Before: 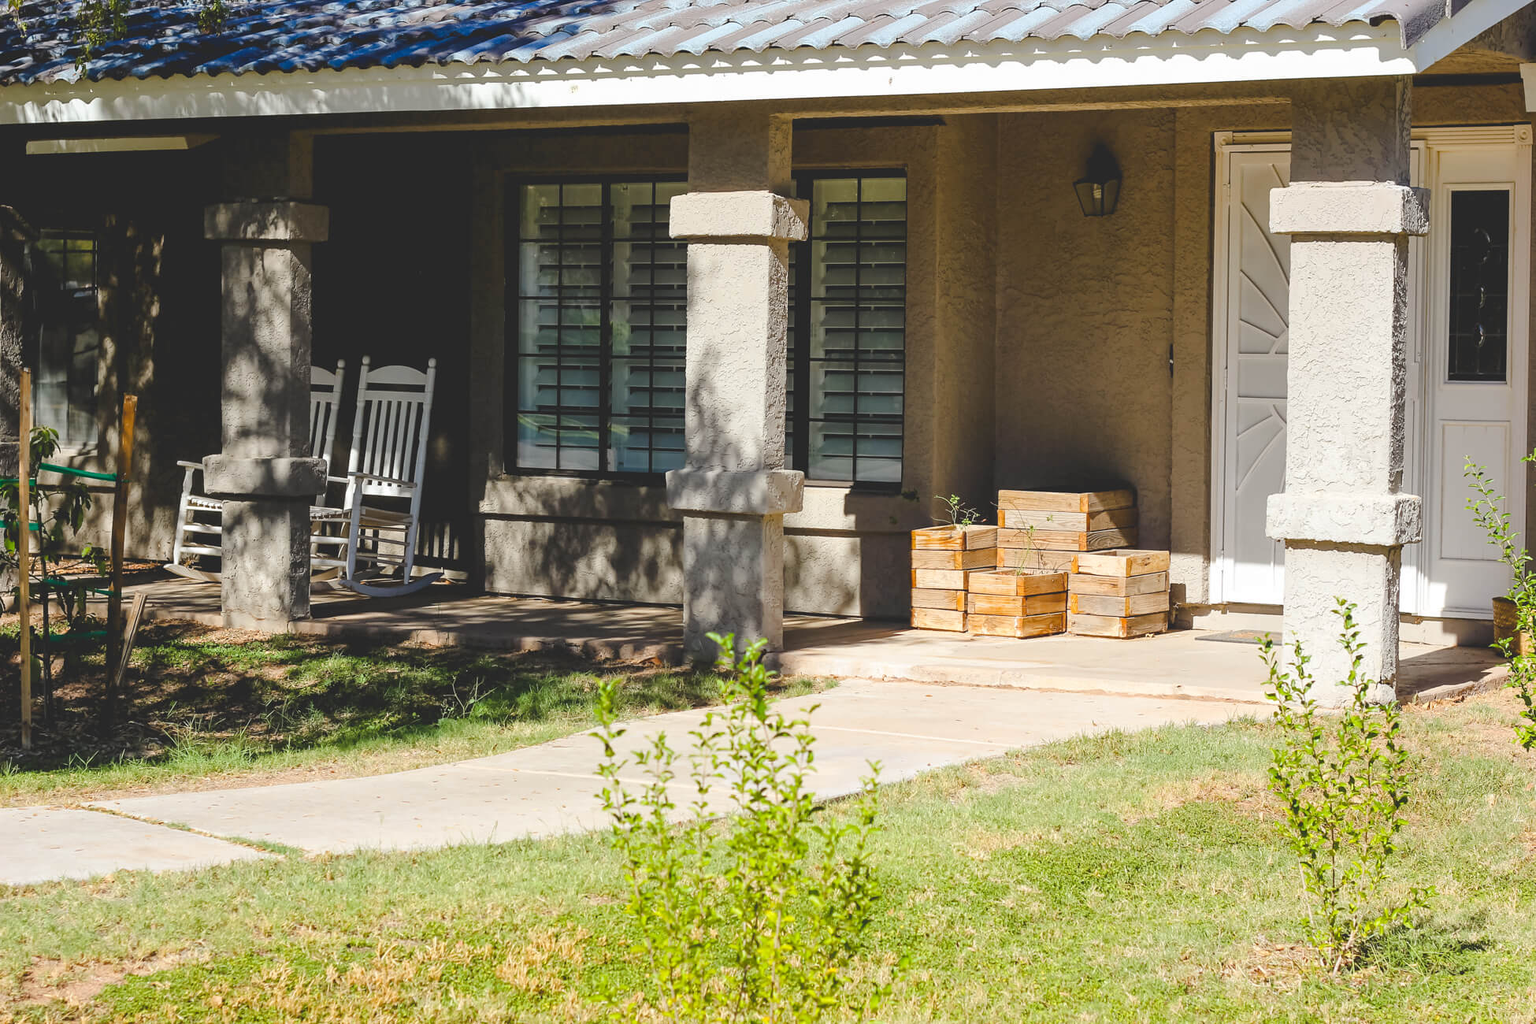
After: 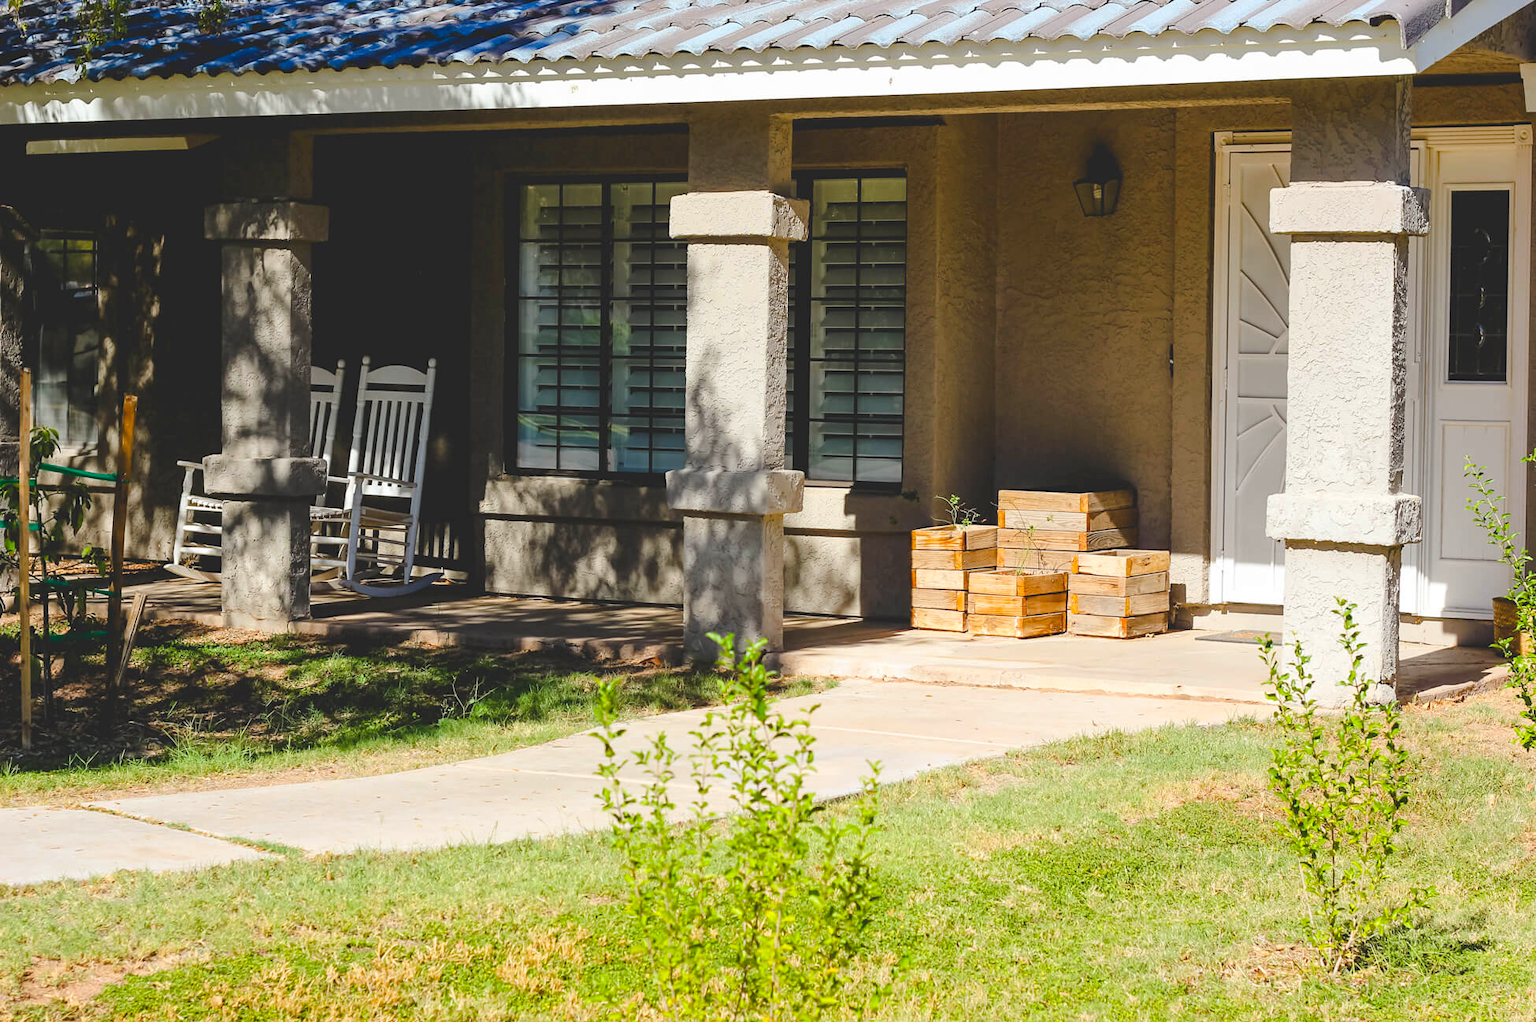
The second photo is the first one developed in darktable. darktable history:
crop: top 0.05%, bottom 0.098%
contrast brightness saturation: contrast 0.08, saturation 0.2
